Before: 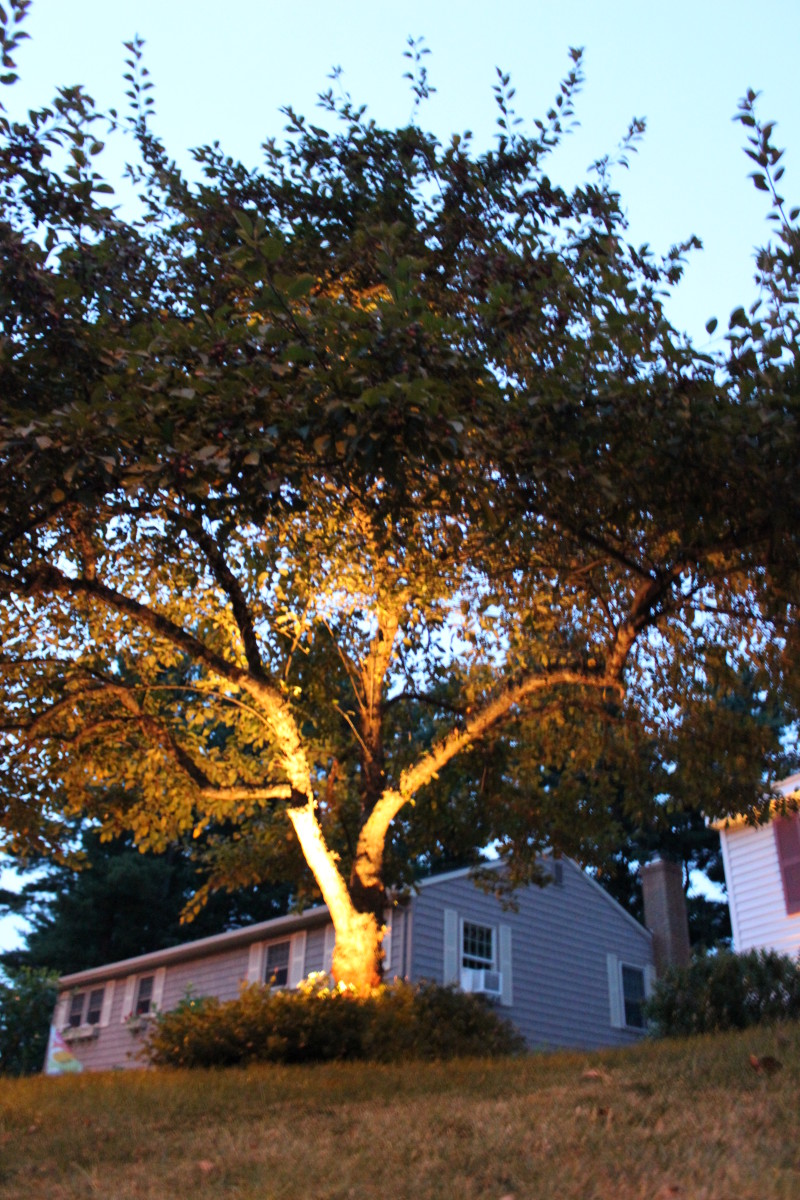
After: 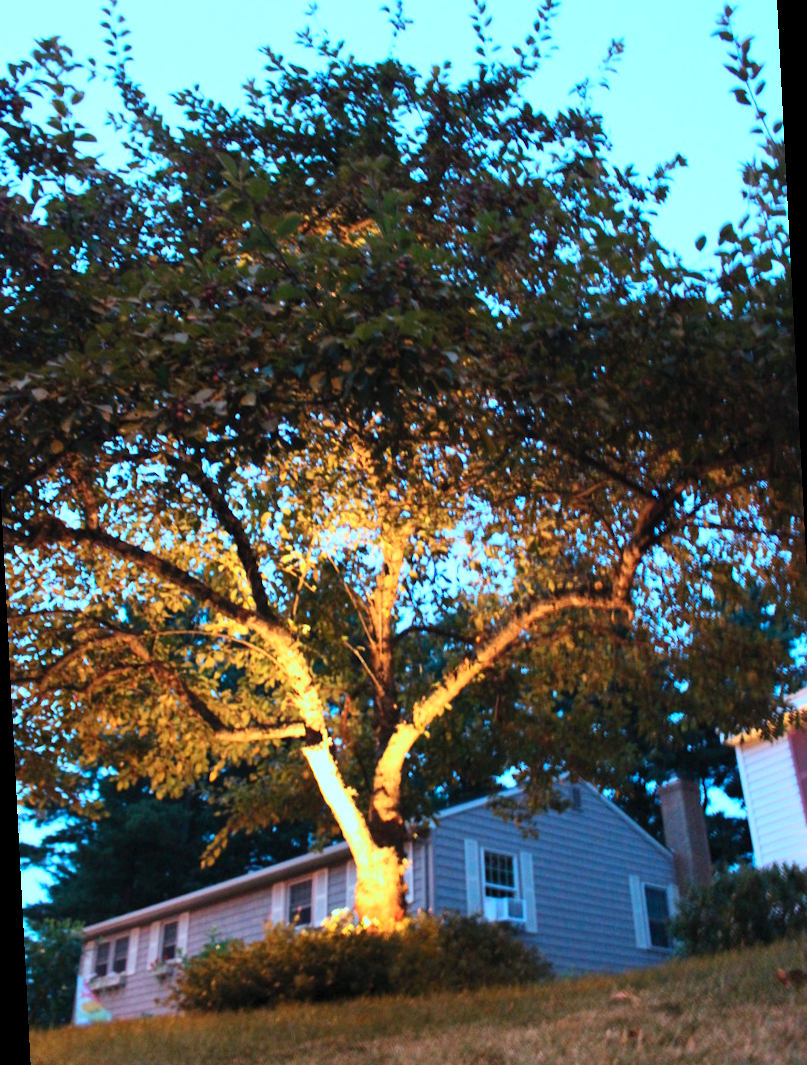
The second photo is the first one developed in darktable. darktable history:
rotate and perspective: rotation -3°, crop left 0.031, crop right 0.968, crop top 0.07, crop bottom 0.93
contrast brightness saturation: contrast 0.2, brightness 0.16, saturation 0.22
color correction: highlights a* -10.69, highlights b* -19.19
